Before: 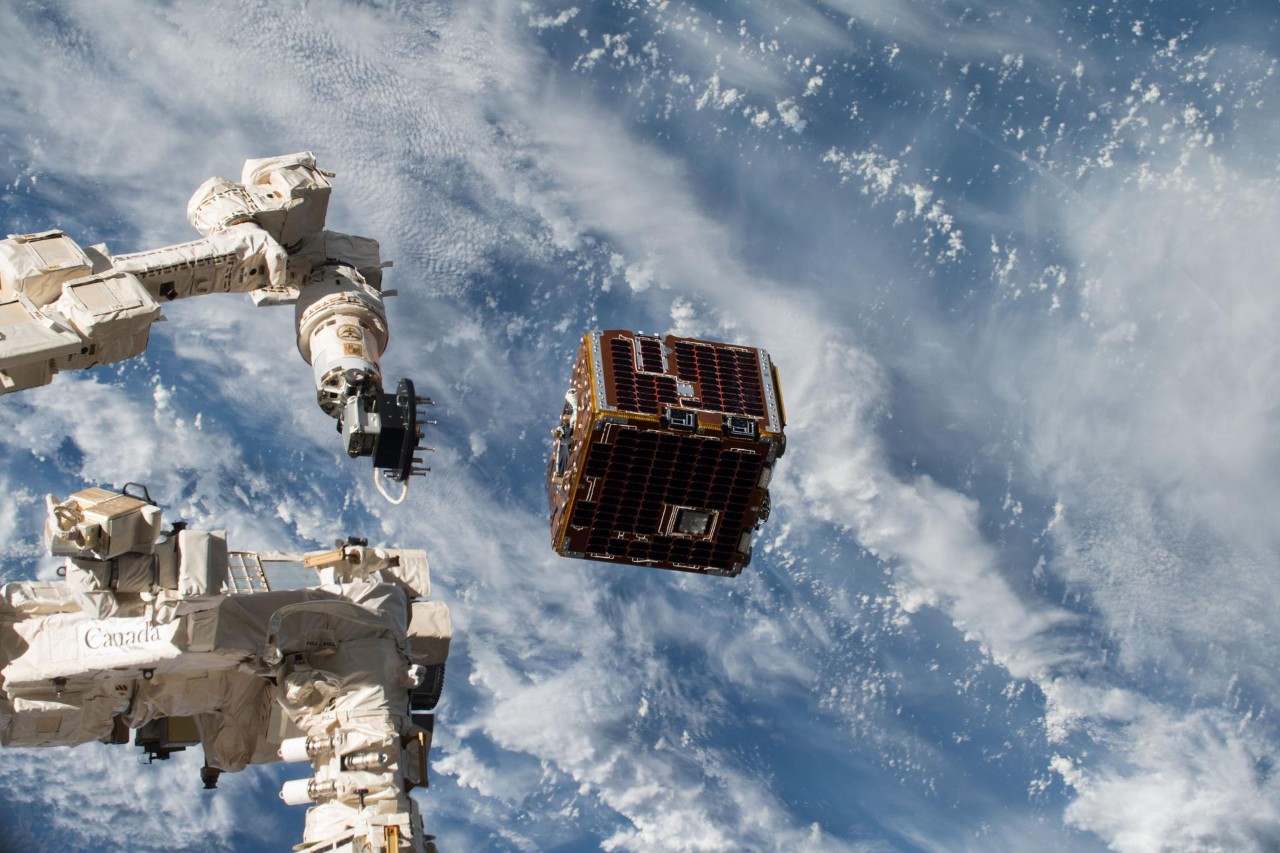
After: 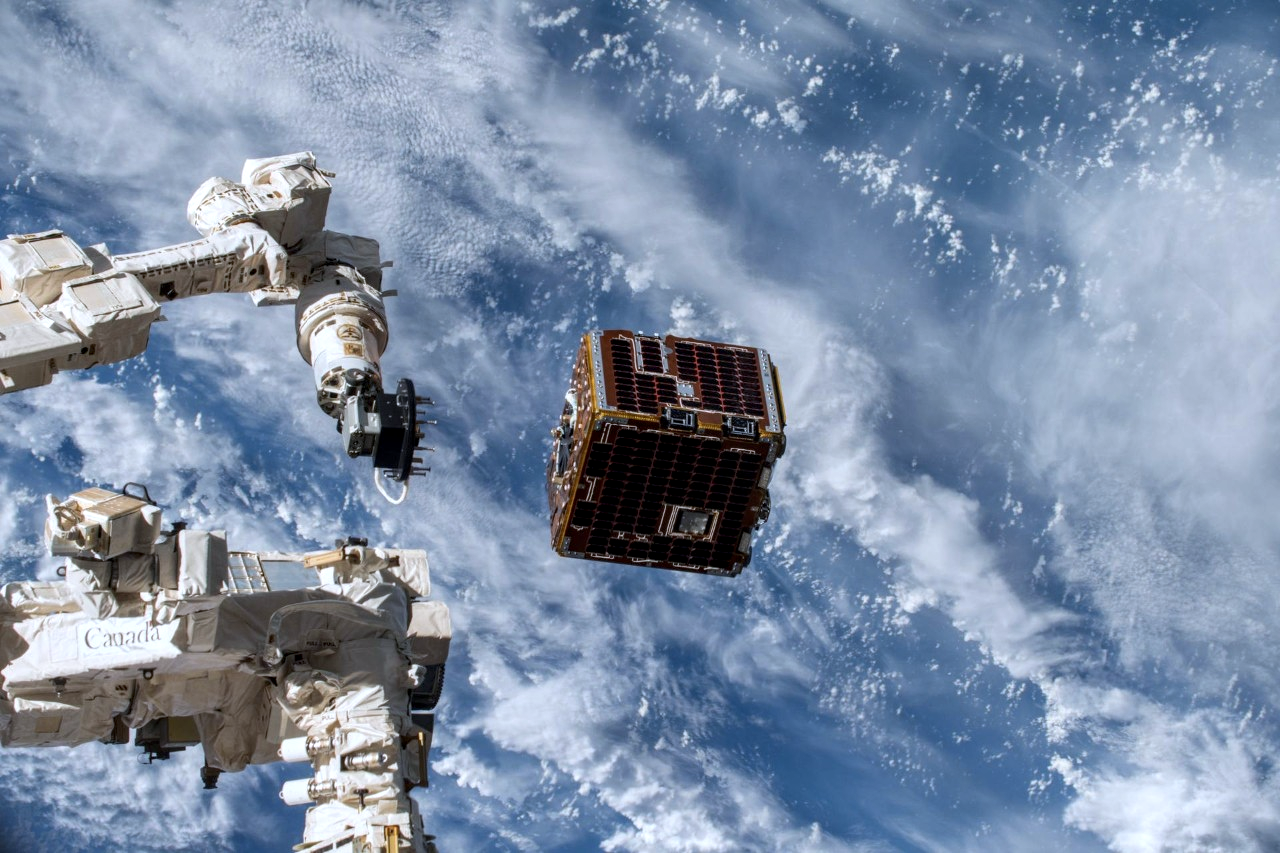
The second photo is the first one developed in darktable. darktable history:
local contrast: detail 130%
white balance: red 0.954, blue 1.079
